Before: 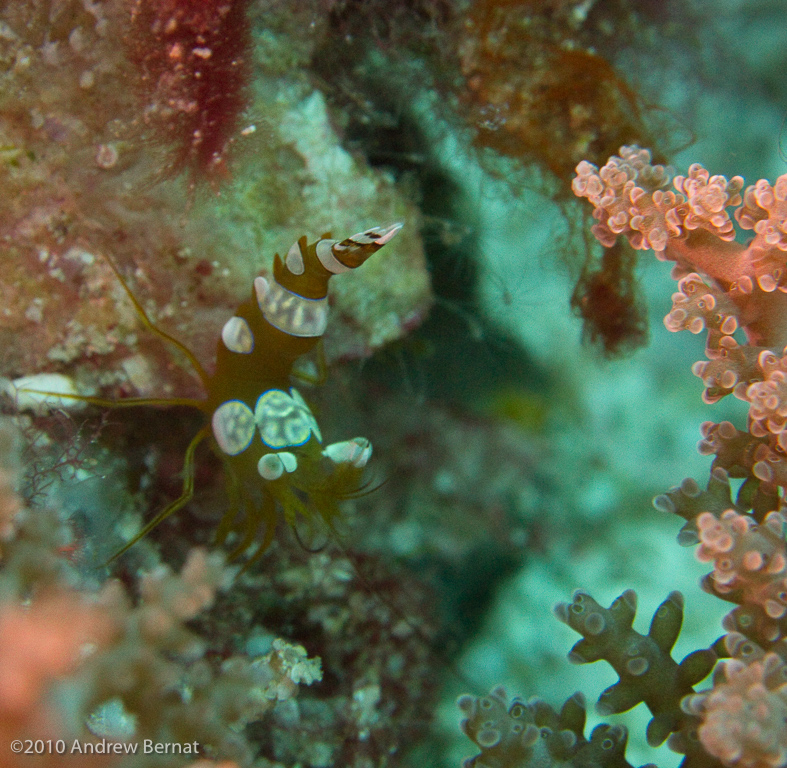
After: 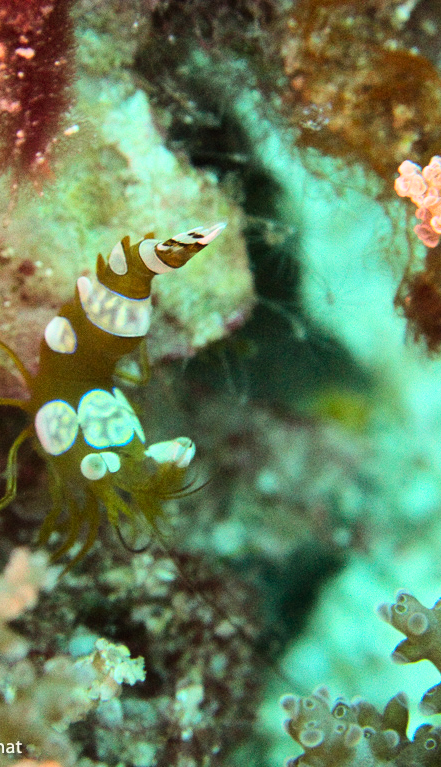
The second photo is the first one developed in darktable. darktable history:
crop and rotate: left 22.681%, right 21.213%
base curve: curves: ch0 [(0, 0.003) (0.001, 0.002) (0.006, 0.004) (0.02, 0.022) (0.048, 0.086) (0.094, 0.234) (0.162, 0.431) (0.258, 0.629) (0.385, 0.8) (0.548, 0.918) (0.751, 0.988) (1, 1)]
